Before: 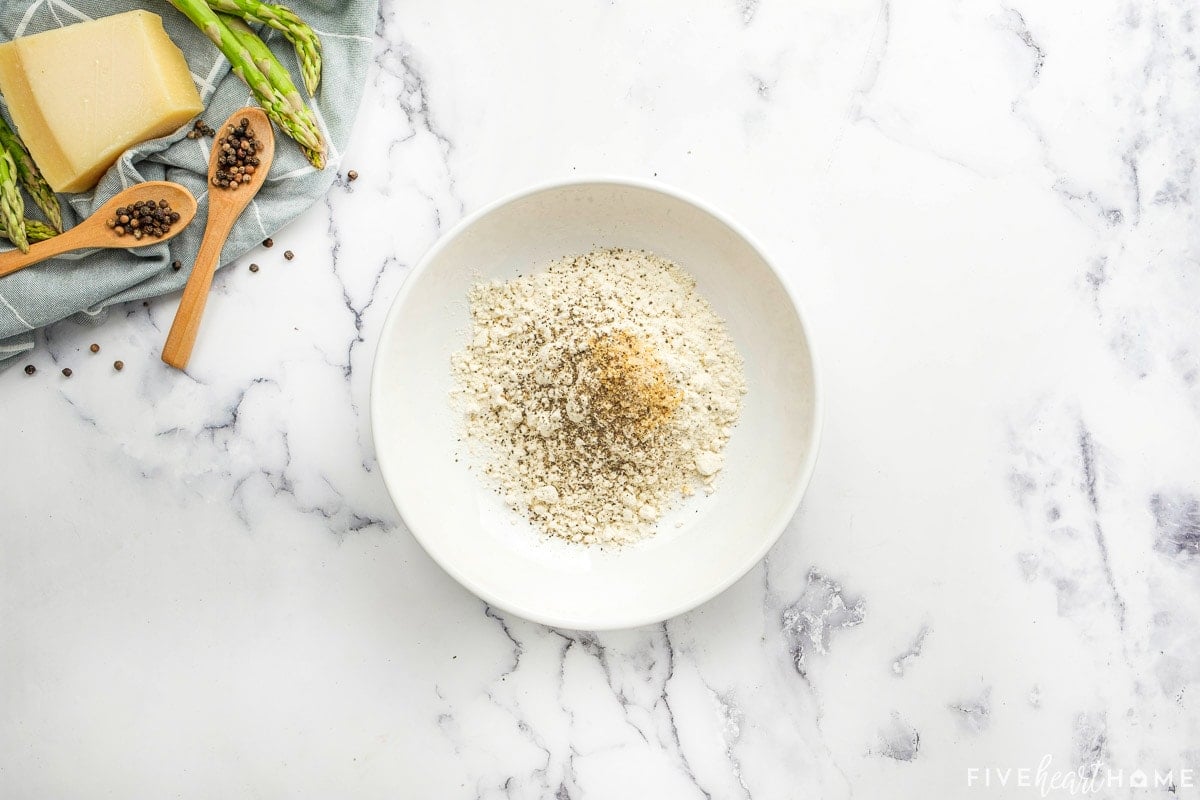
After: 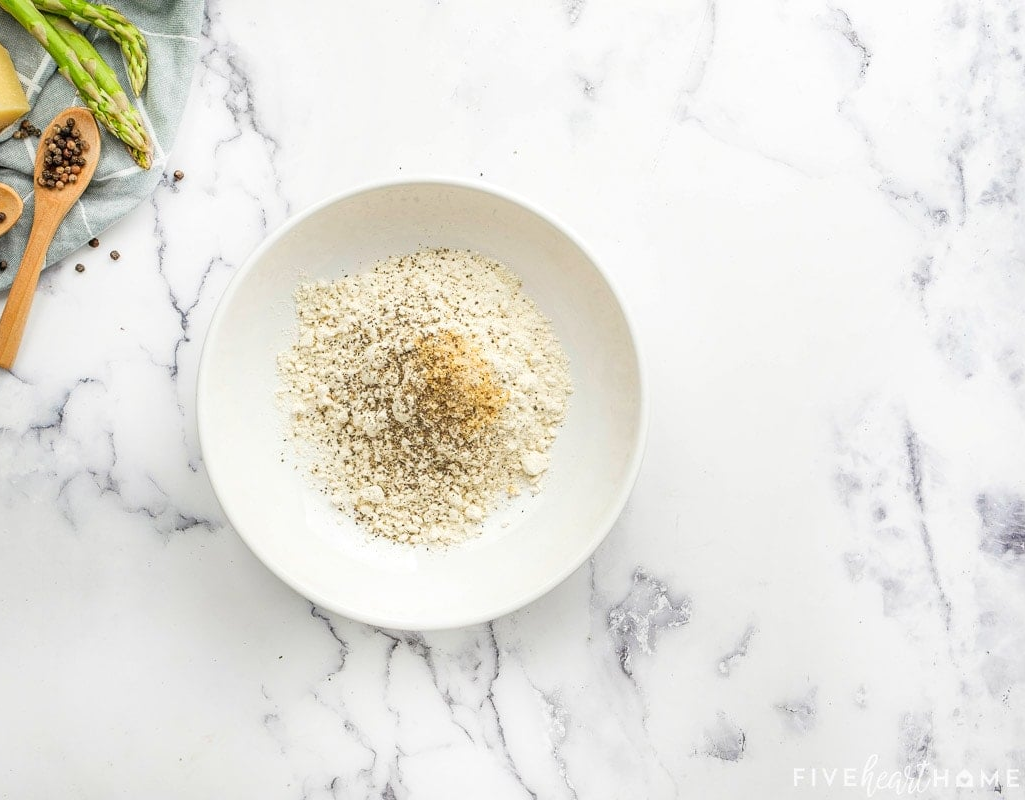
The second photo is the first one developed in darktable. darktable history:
crop and rotate: left 14.513%
levels: levels [0, 0.498, 1]
